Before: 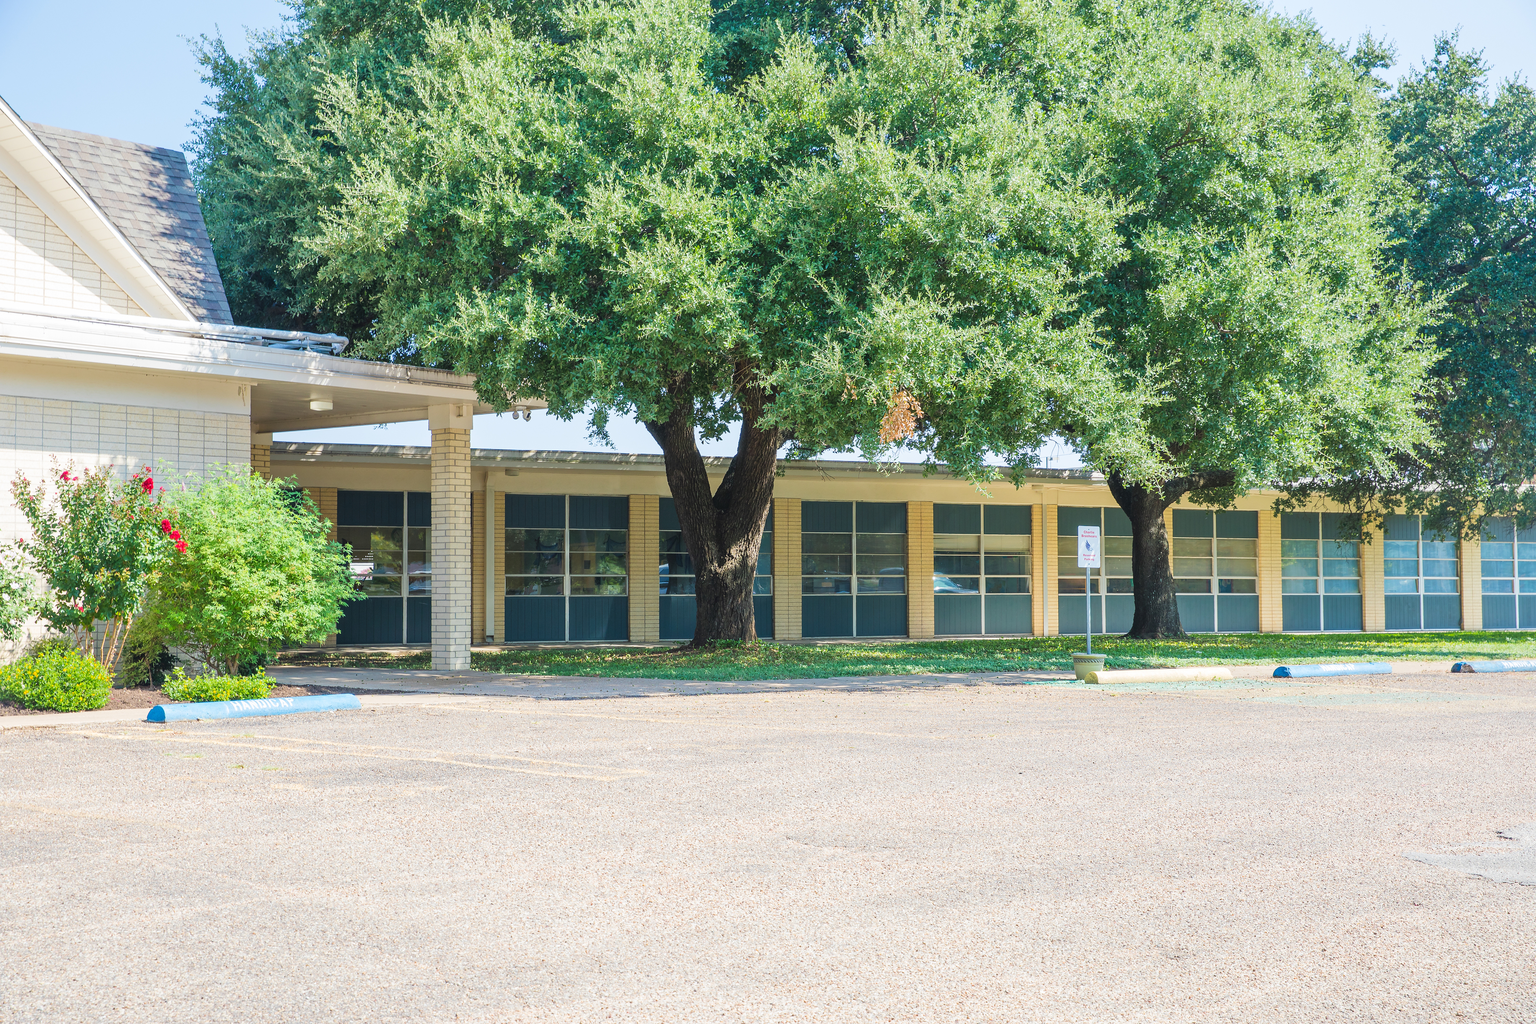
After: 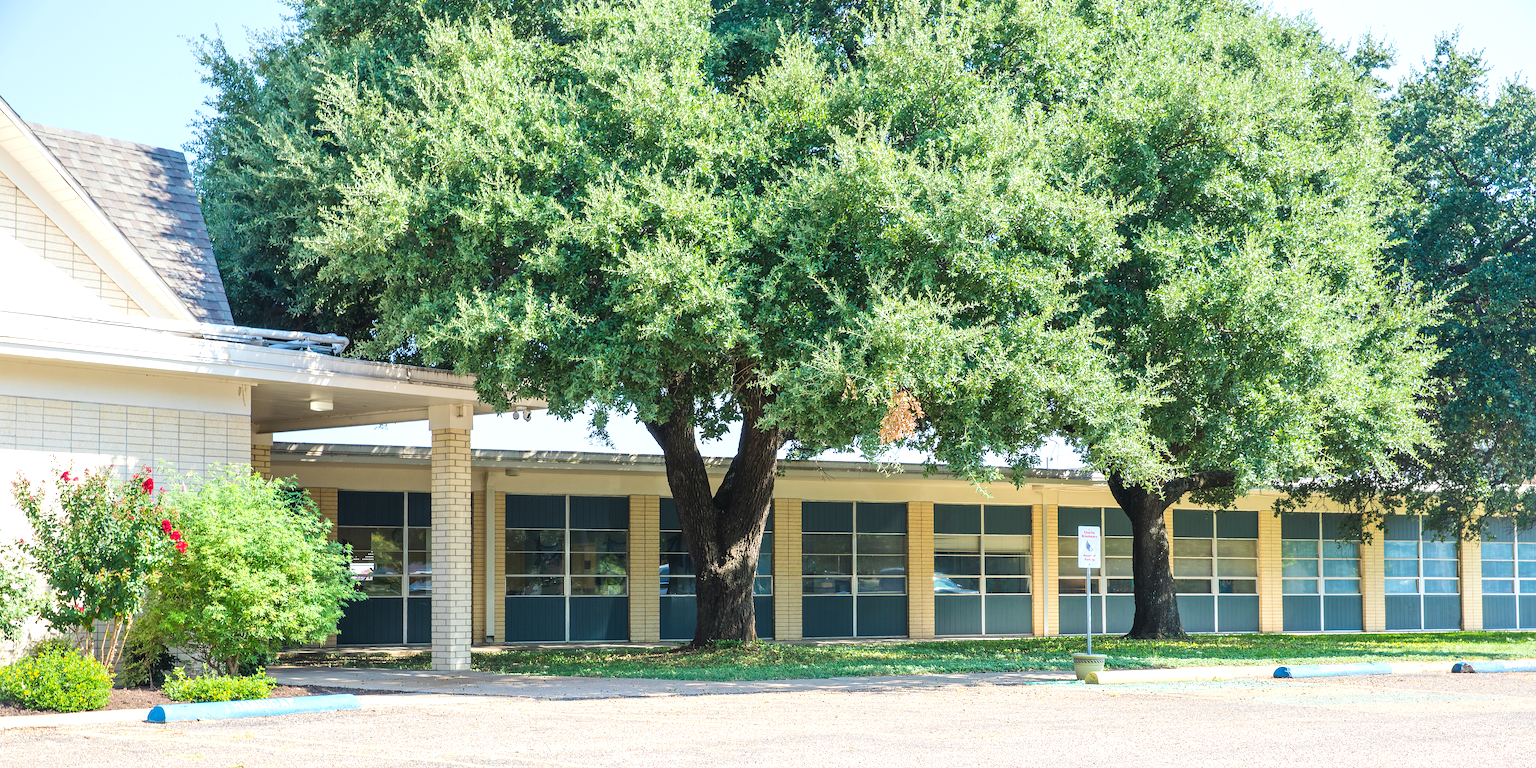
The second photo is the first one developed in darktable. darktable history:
crop: bottom 24.993%
tone equalizer: -8 EV -0.401 EV, -7 EV -0.417 EV, -6 EV -0.298 EV, -5 EV -0.209 EV, -3 EV 0.217 EV, -2 EV 0.31 EV, -1 EV 0.402 EV, +0 EV 0.423 EV, edges refinement/feathering 500, mask exposure compensation -1.57 EV, preserve details no
